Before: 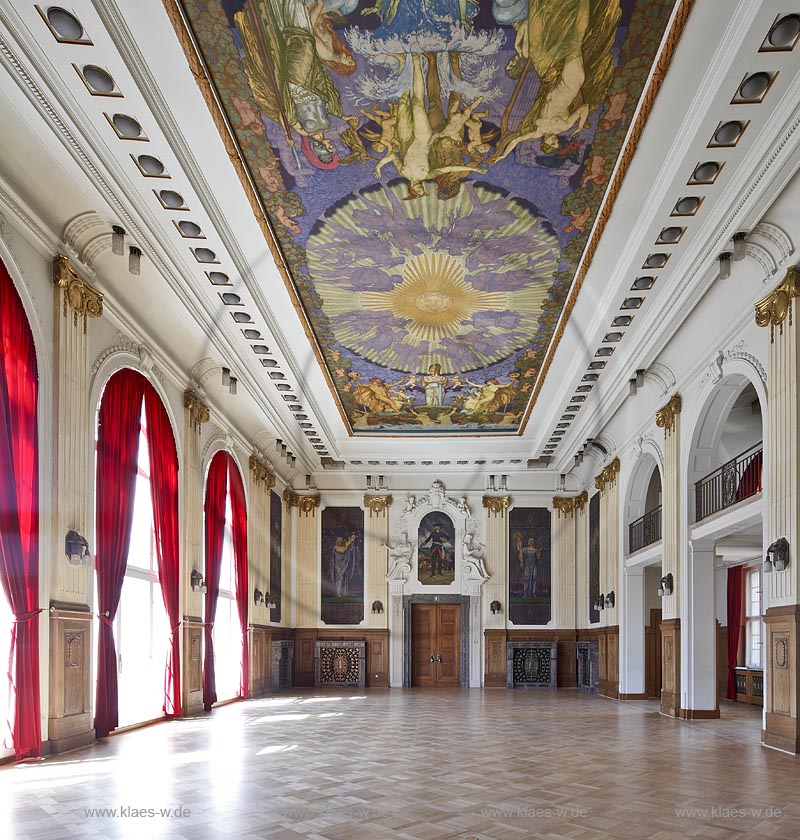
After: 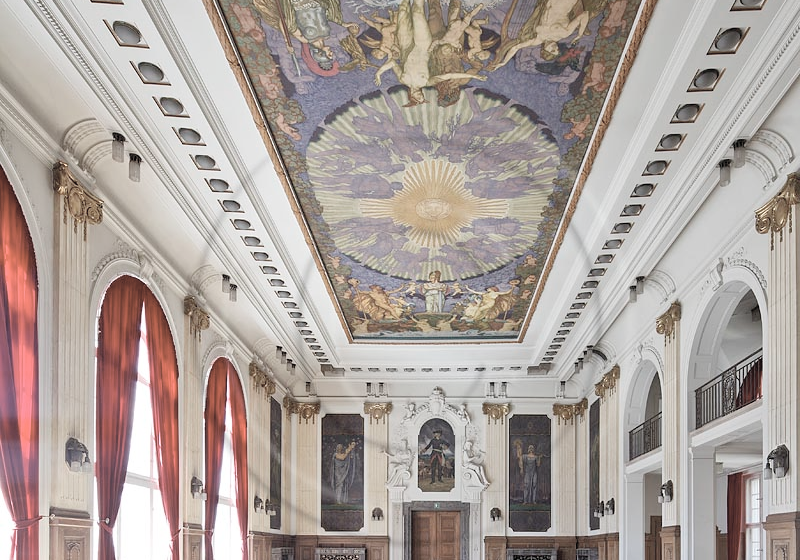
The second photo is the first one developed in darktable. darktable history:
contrast brightness saturation: brightness 0.18, saturation -0.5
crop: top 11.166%, bottom 22.168%
